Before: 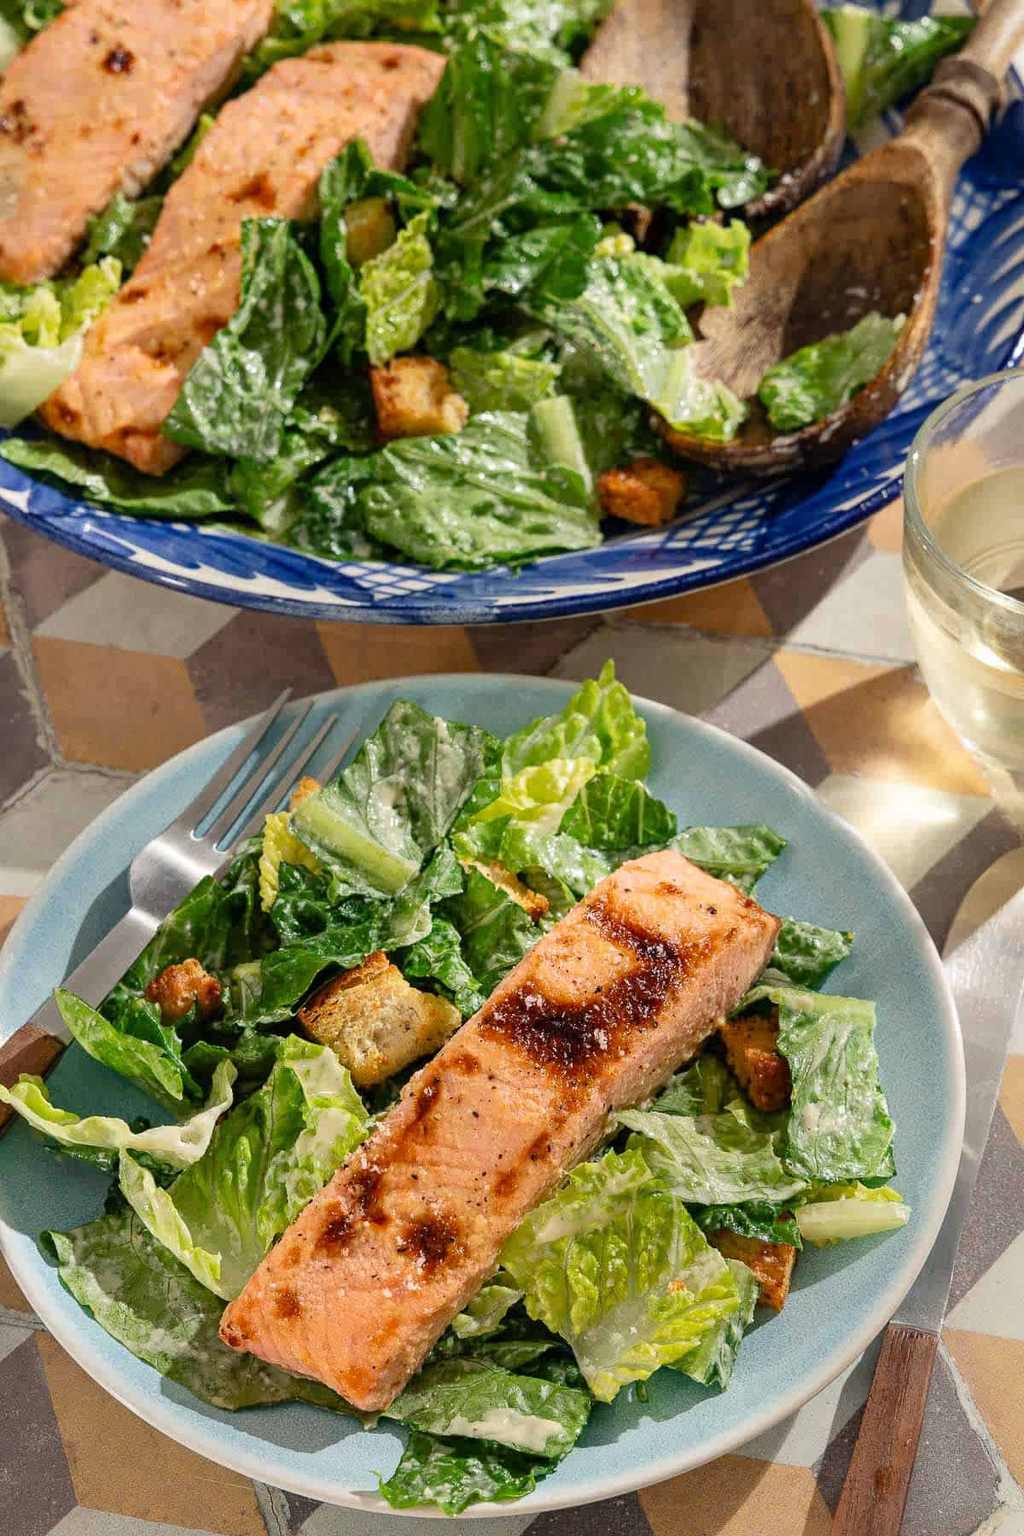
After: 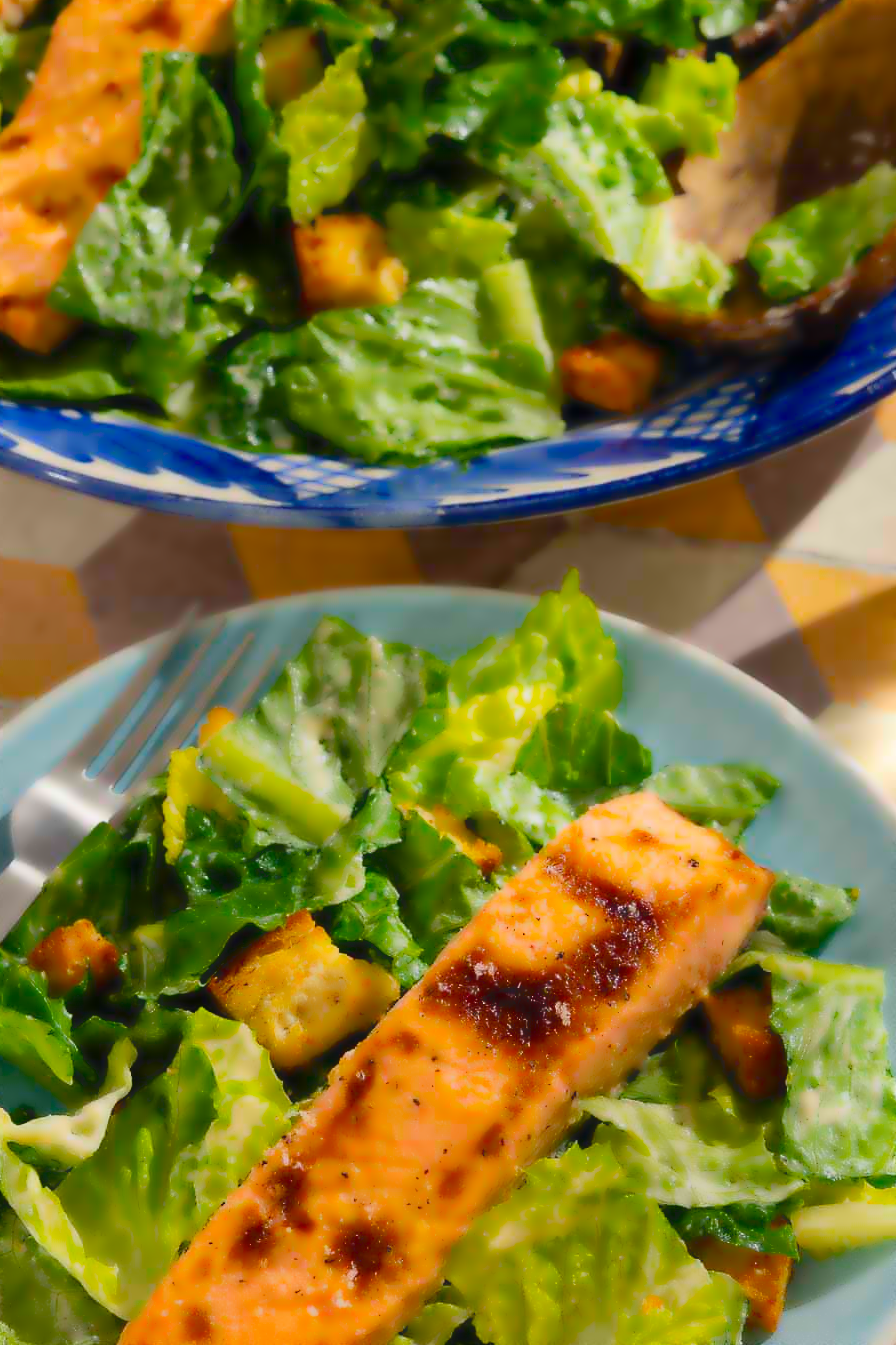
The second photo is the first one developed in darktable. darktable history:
crop and rotate: left 11.831%, top 11.346%, right 13.429%, bottom 13.899%
color balance rgb: linear chroma grading › global chroma 15%, perceptual saturation grading › global saturation 30%
lowpass: radius 4, soften with bilateral filter, unbound 0
